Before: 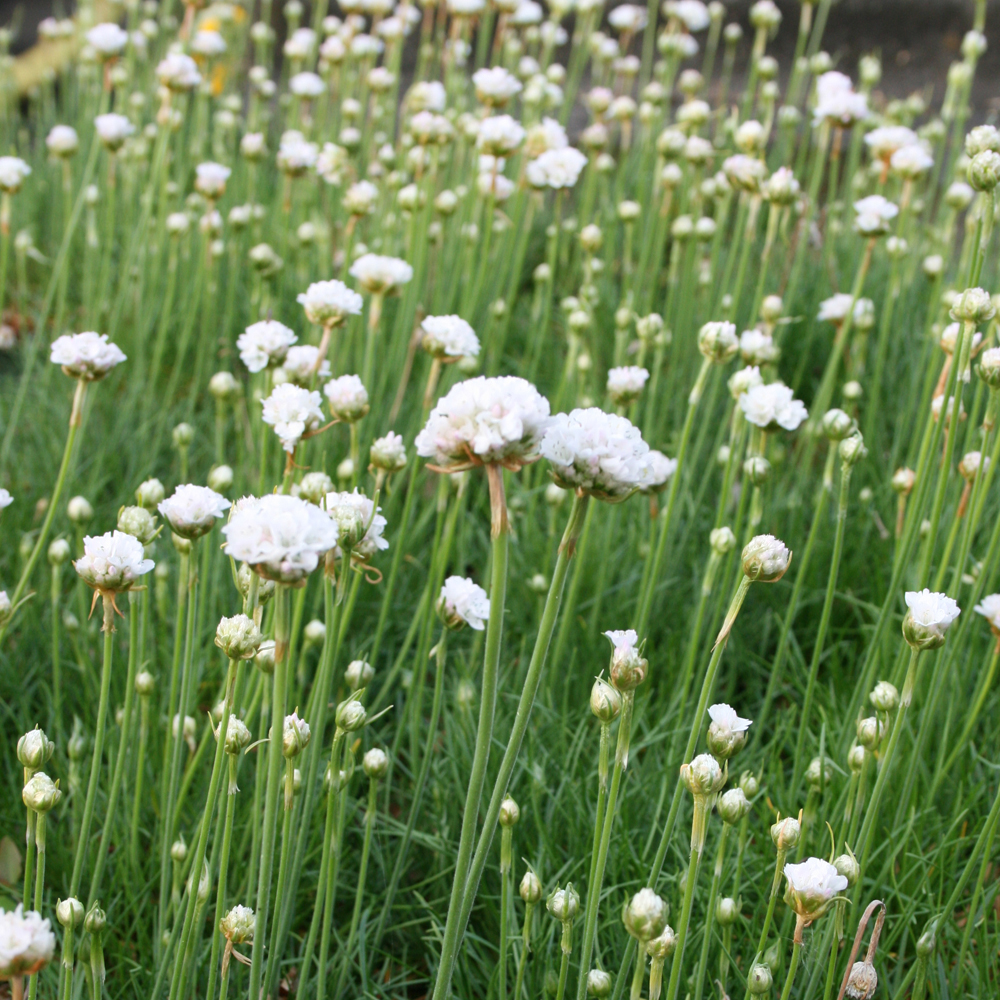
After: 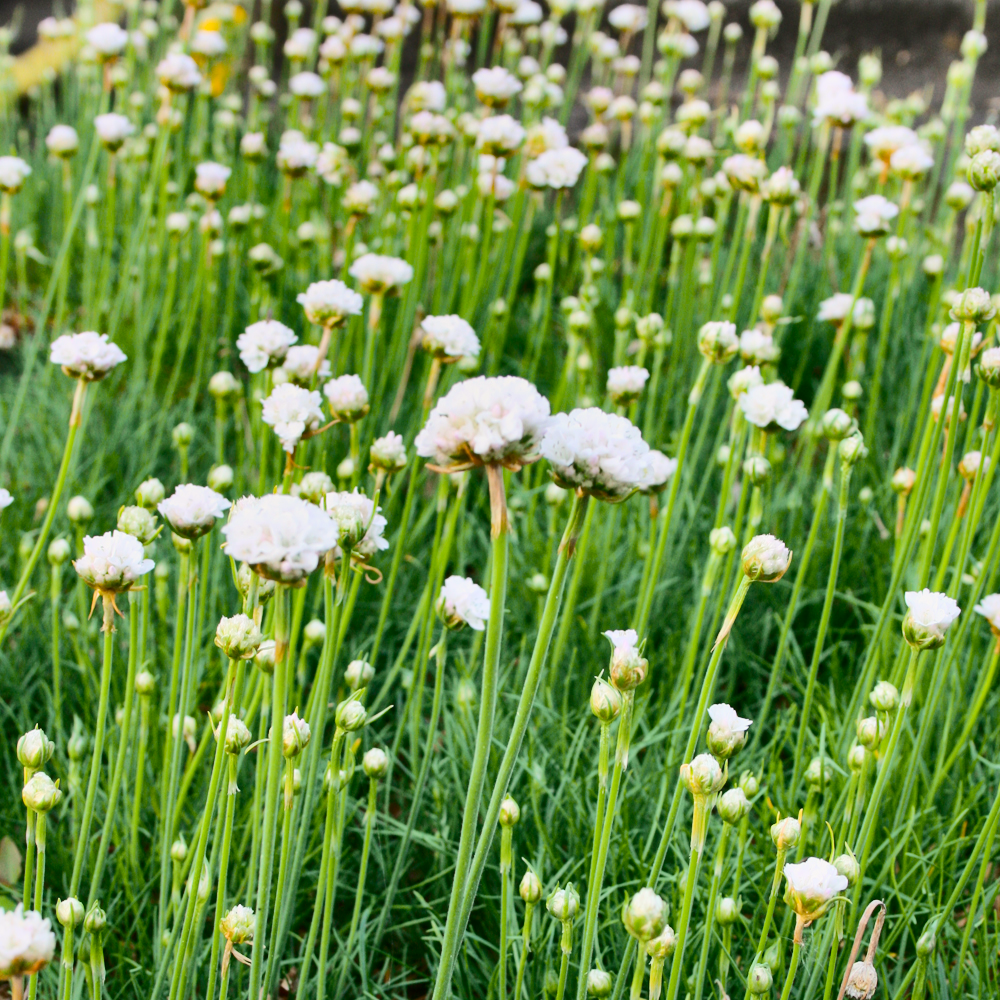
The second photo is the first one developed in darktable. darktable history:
tone curve: curves: ch0 [(0, 0.011) (0.104, 0.085) (0.236, 0.234) (0.398, 0.507) (0.472, 0.62) (0.641, 0.773) (0.835, 0.883) (1, 0.961)]; ch1 [(0, 0) (0.353, 0.344) (0.43, 0.401) (0.479, 0.476) (0.502, 0.504) (0.54, 0.542) (0.602, 0.613) (0.638, 0.668) (0.693, 0.727) (1, 1)]; ch2 [(0, 0) (0.34, 0.314) (0.434, 0.43) (0.5, 0.506) (0.528, 0.534) (0.55, 0.567) (0.595, 0.613) (0.644, 0.729) (1, 1)], color space Lab, independent channels, preserve colors none
shadows and highlights: shadows 24.5, highlights -78.15, soften with gaussian
local contrast: mode bilateral grid, contrast 20, coarseness 50, detail 120%, midtone range 0.2
